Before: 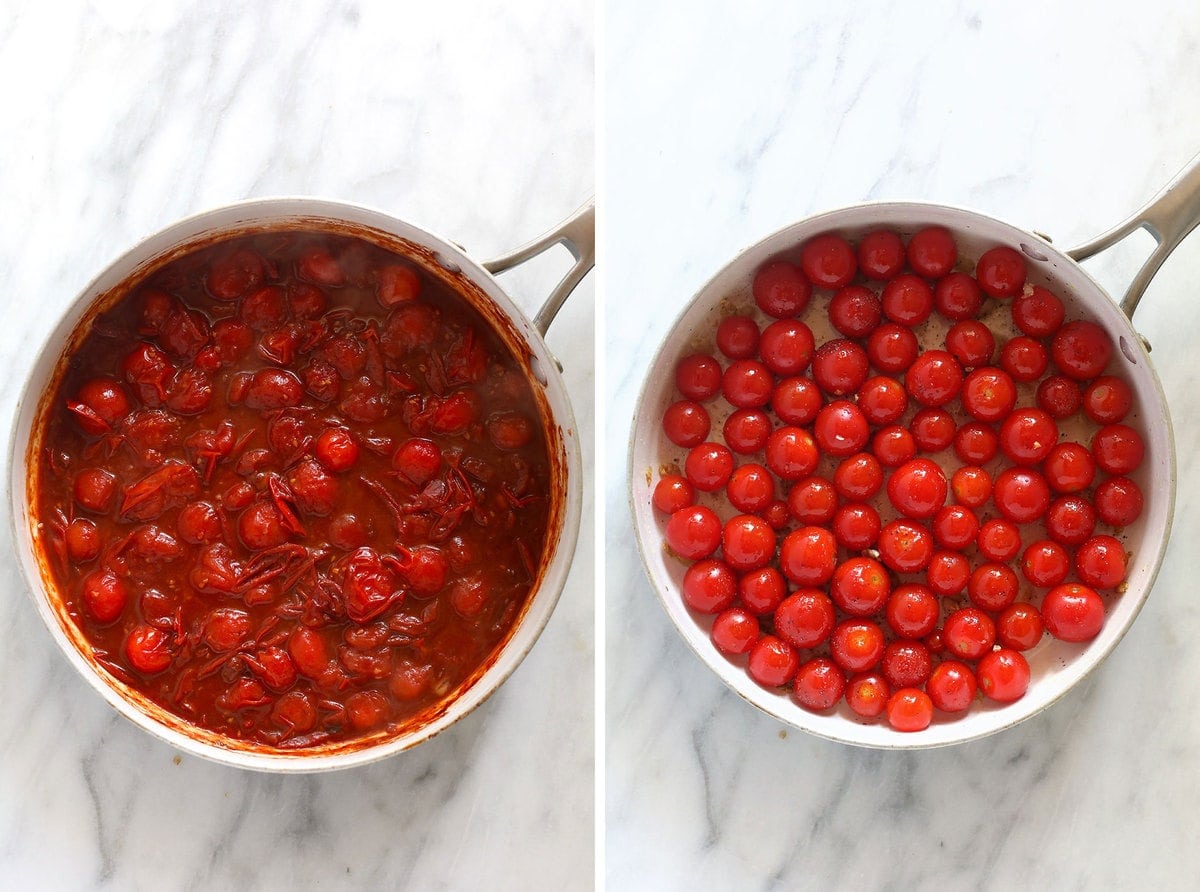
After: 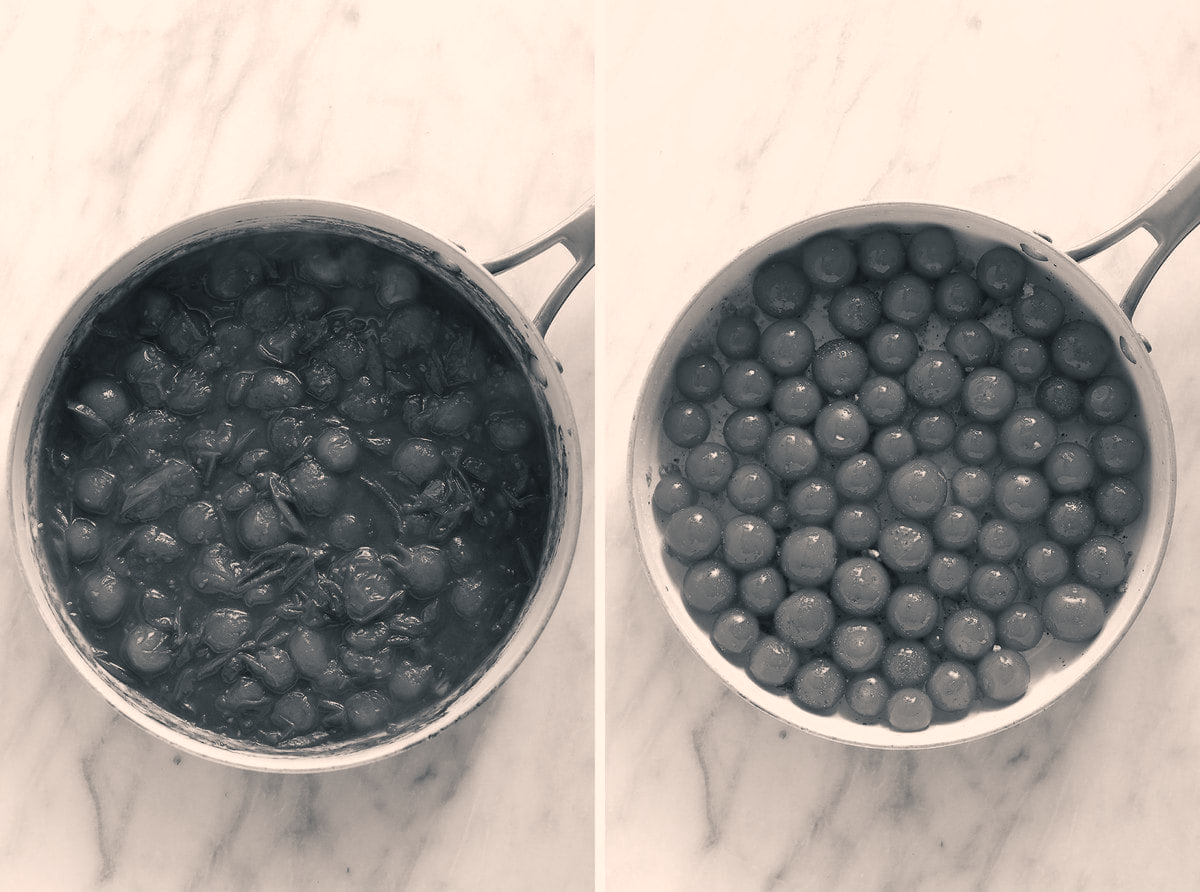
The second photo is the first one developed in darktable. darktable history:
color calibration "N&B": output gray [0.267, 0.423, 0.267, 0], illuminant same as pipeline (D50), adaptation none (bypass)
color balance rgb "SÃ©pia": shadows lift › chroma 5.41%, shadows lift › hue 240°, highlights gain › chroma 3.74%, highlights gain › hue 60°, saturation formula JzAzBz (2021)
